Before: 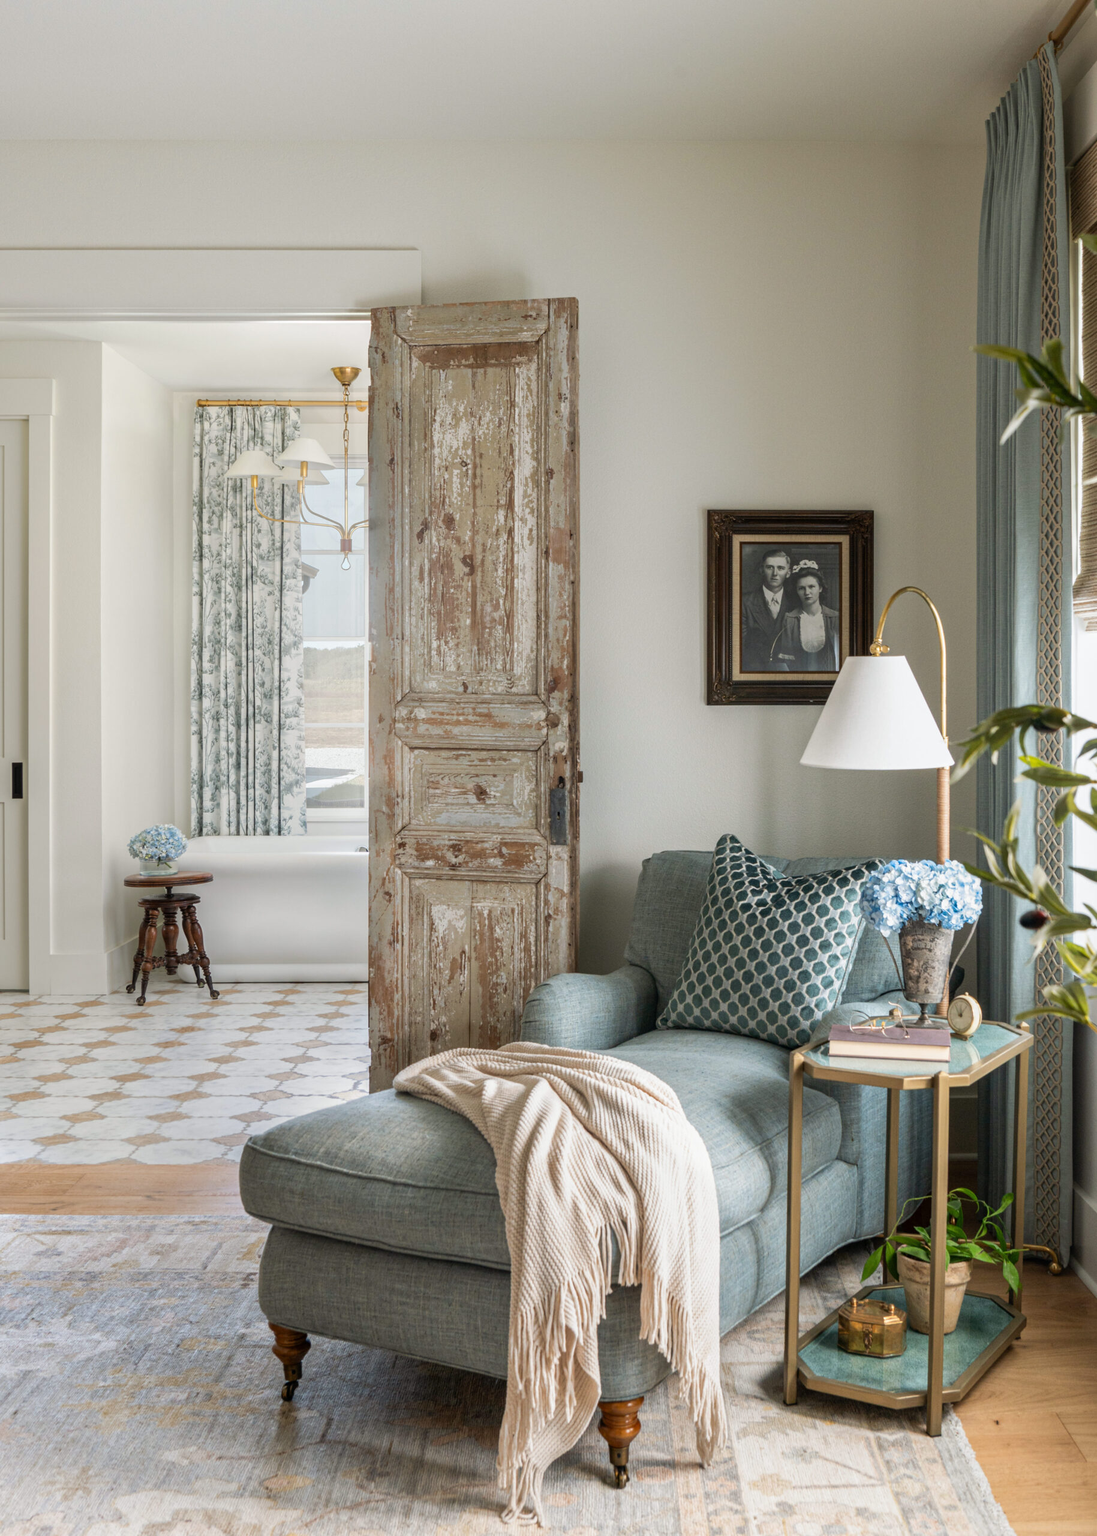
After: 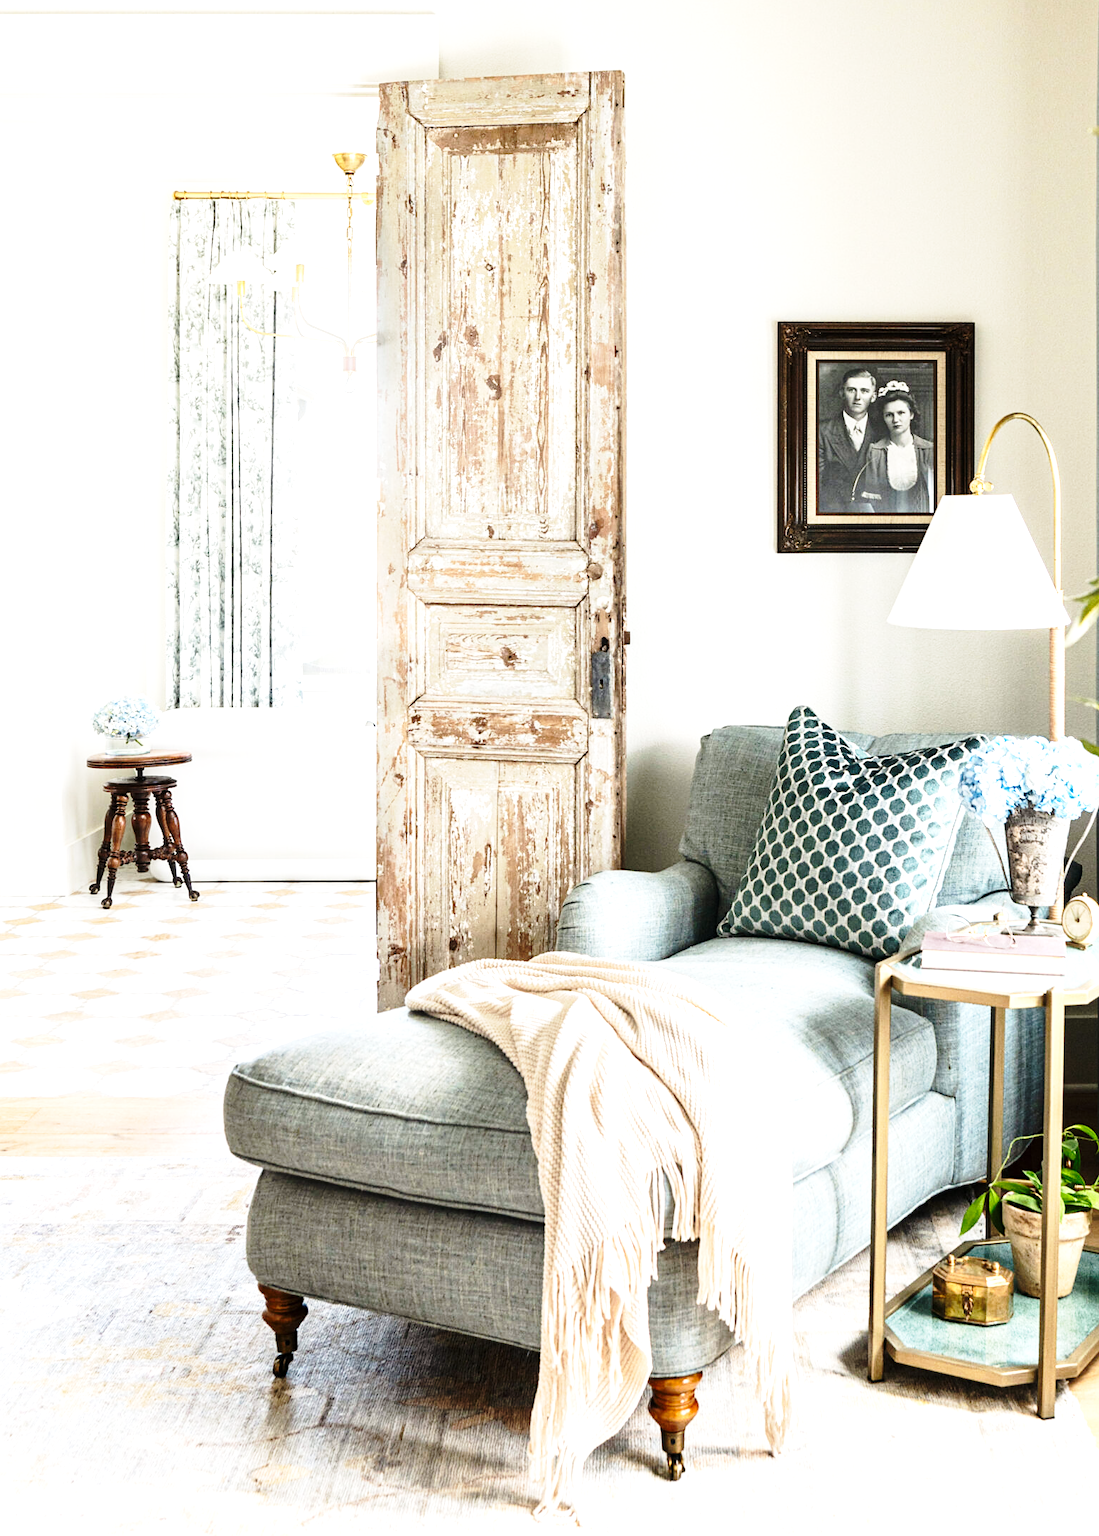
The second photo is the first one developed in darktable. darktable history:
crop and rotate: left 4.674%, top 15.523%, right 10.694%
exposure: exposure 0.606 EV, compensate highlight preservation false
base curve: curves: ch0 [(0, 0) (0.028, 0.03) (0.121, 0.232) (0.46, 0.748) (0.859, 0.968) (1, 1)], preserve colors none
tone equalizer: -8 EV -0.778 EV, -7 EV -0.703 EV, -6 EV -0.609 EV, -5 EV -0.4 EV, -3 EV 0.385 EV, -2 EV 0.6 EV, -1 EV 0.696 EV, +0 EV 0.775 EV, edges refinement/feathering 500, mask exposure compensation -1.57 EV, preserve details no
sharpen: amount 0.208
